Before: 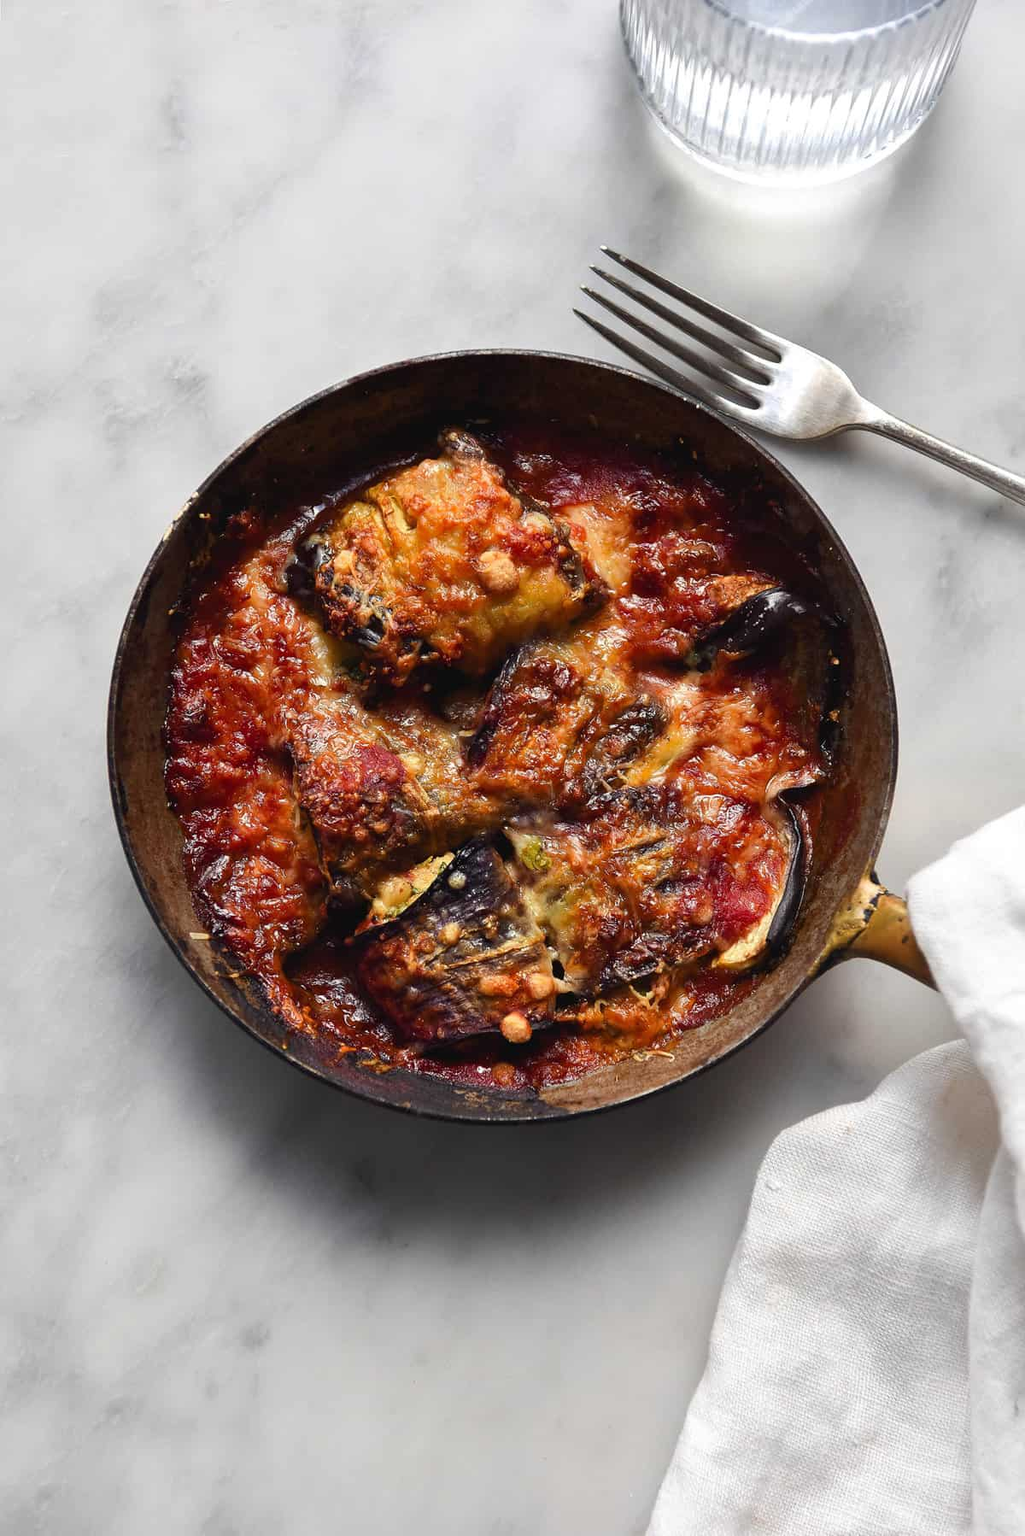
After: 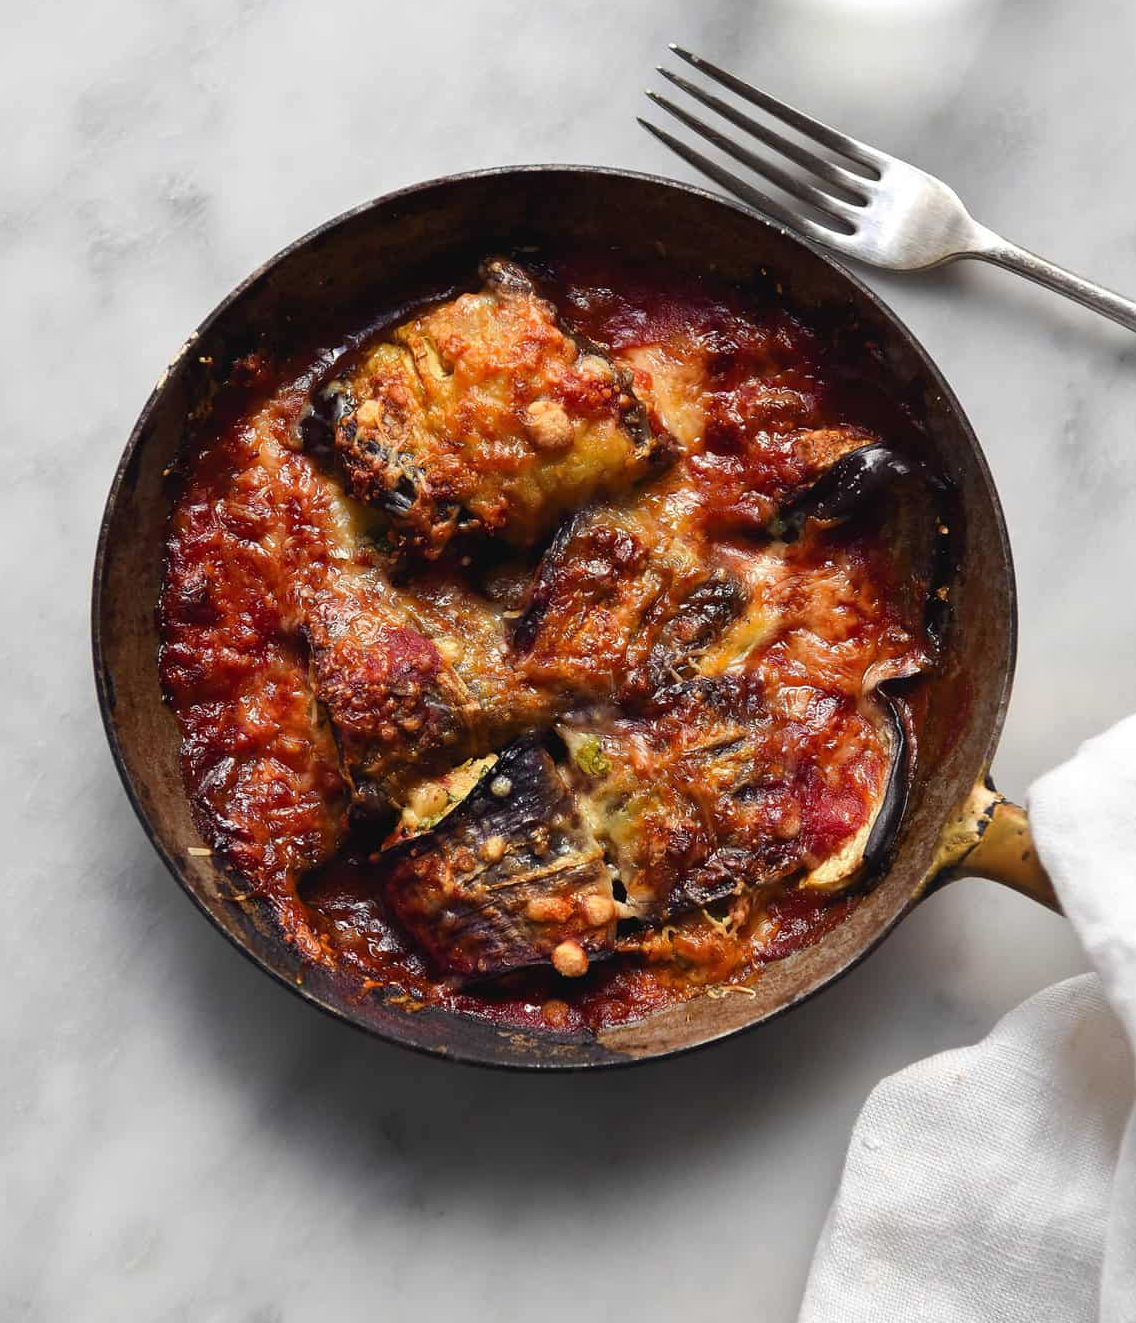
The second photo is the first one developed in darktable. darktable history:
crop and rotate: left 2.902%, top 13.658%, right 2.35%, bottom 12.72%
